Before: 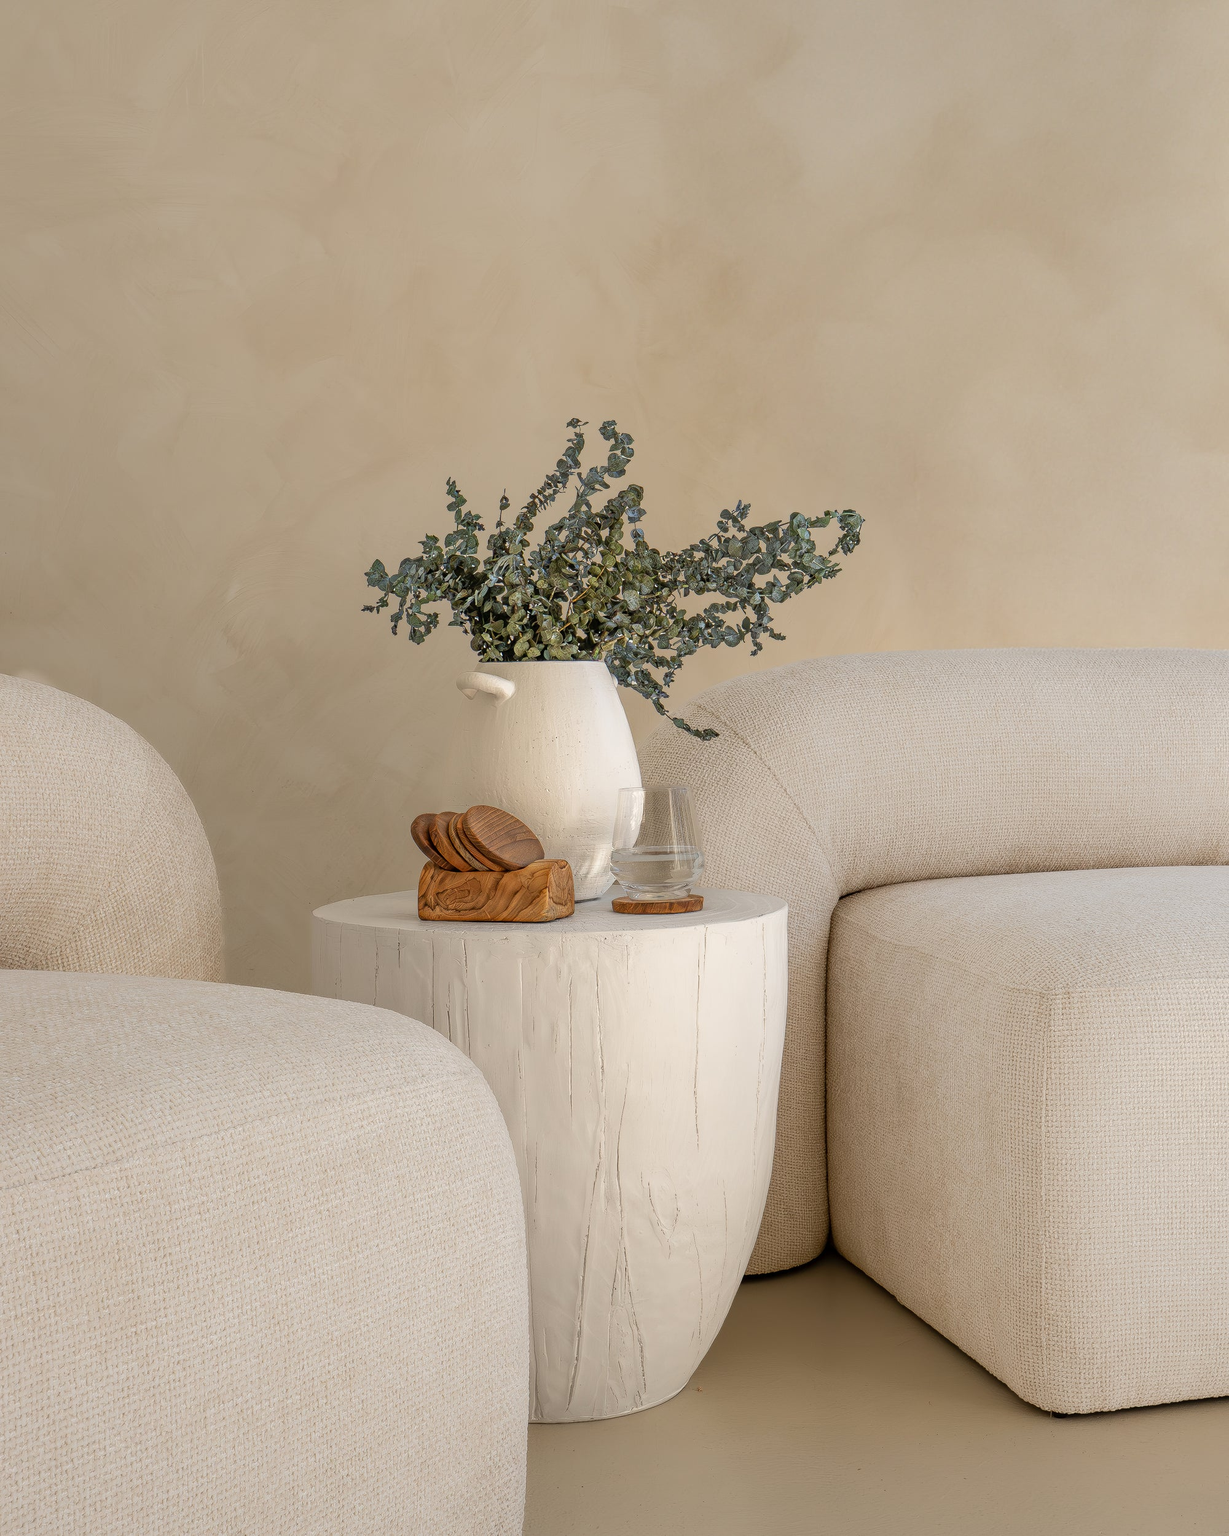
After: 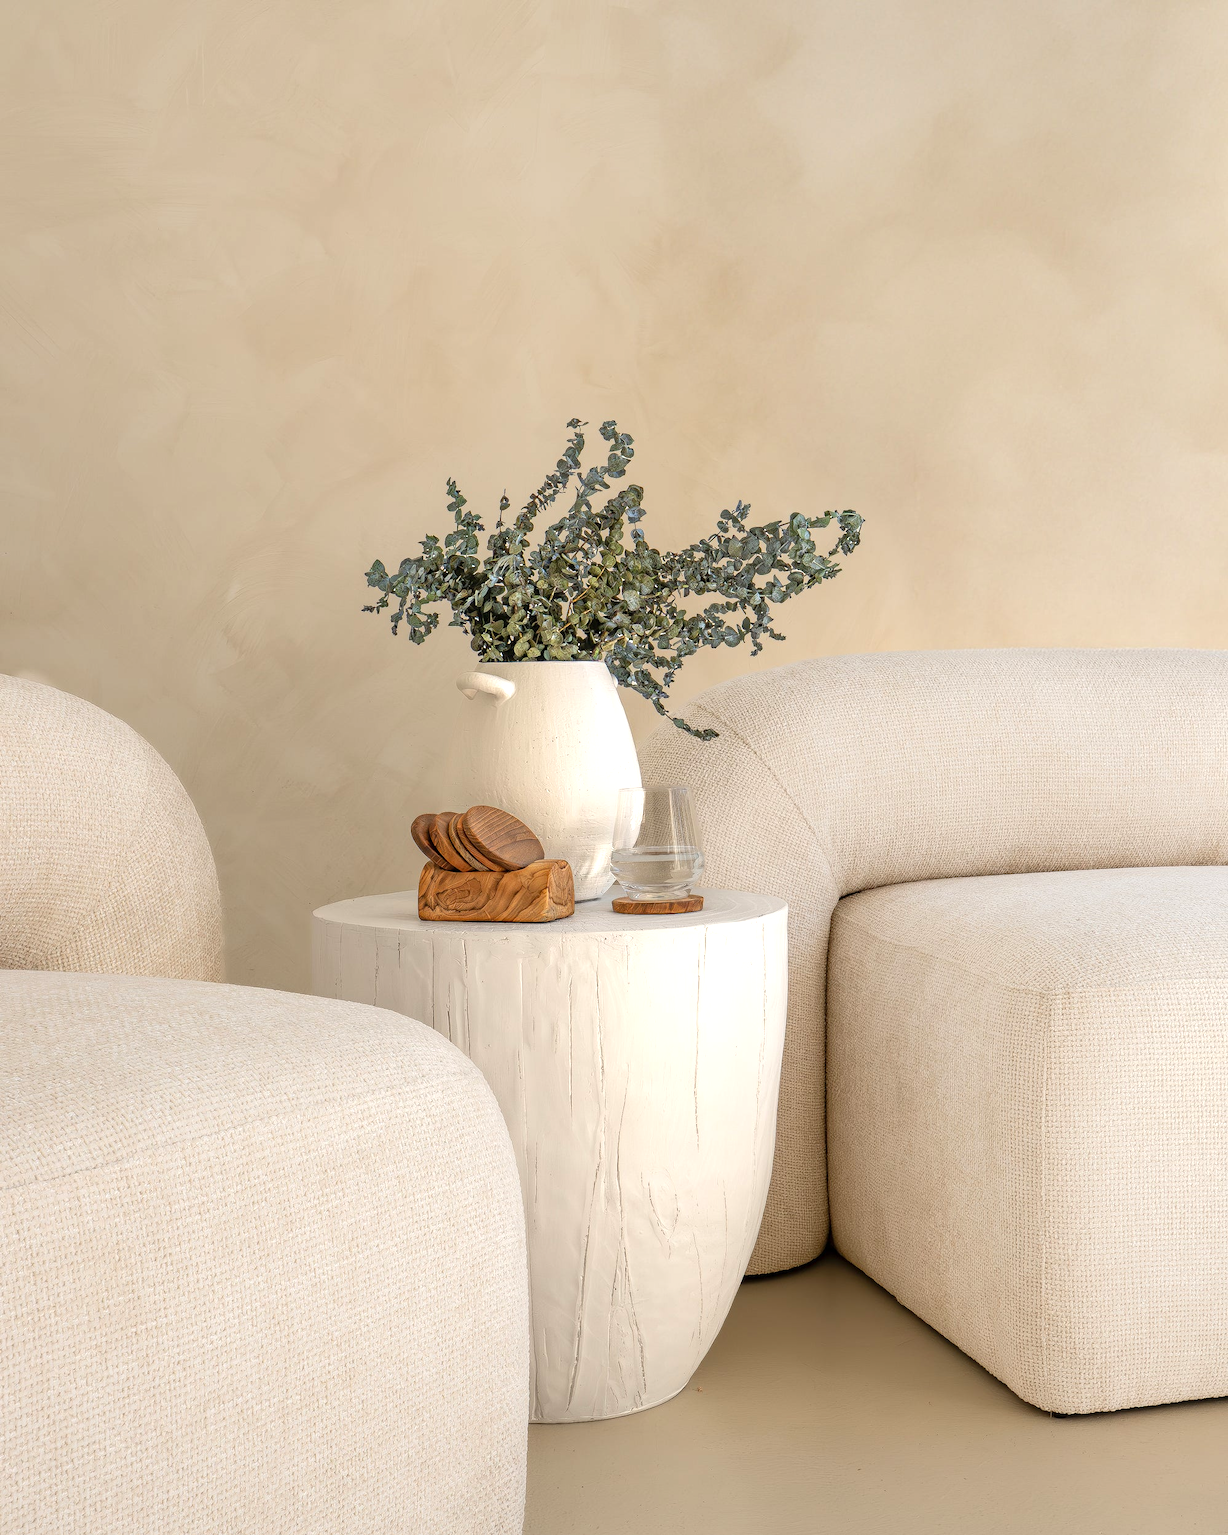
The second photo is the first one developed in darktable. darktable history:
exposure: exposure 0.518 EV, compensate exposure bias true, compensate highlight preservation false
